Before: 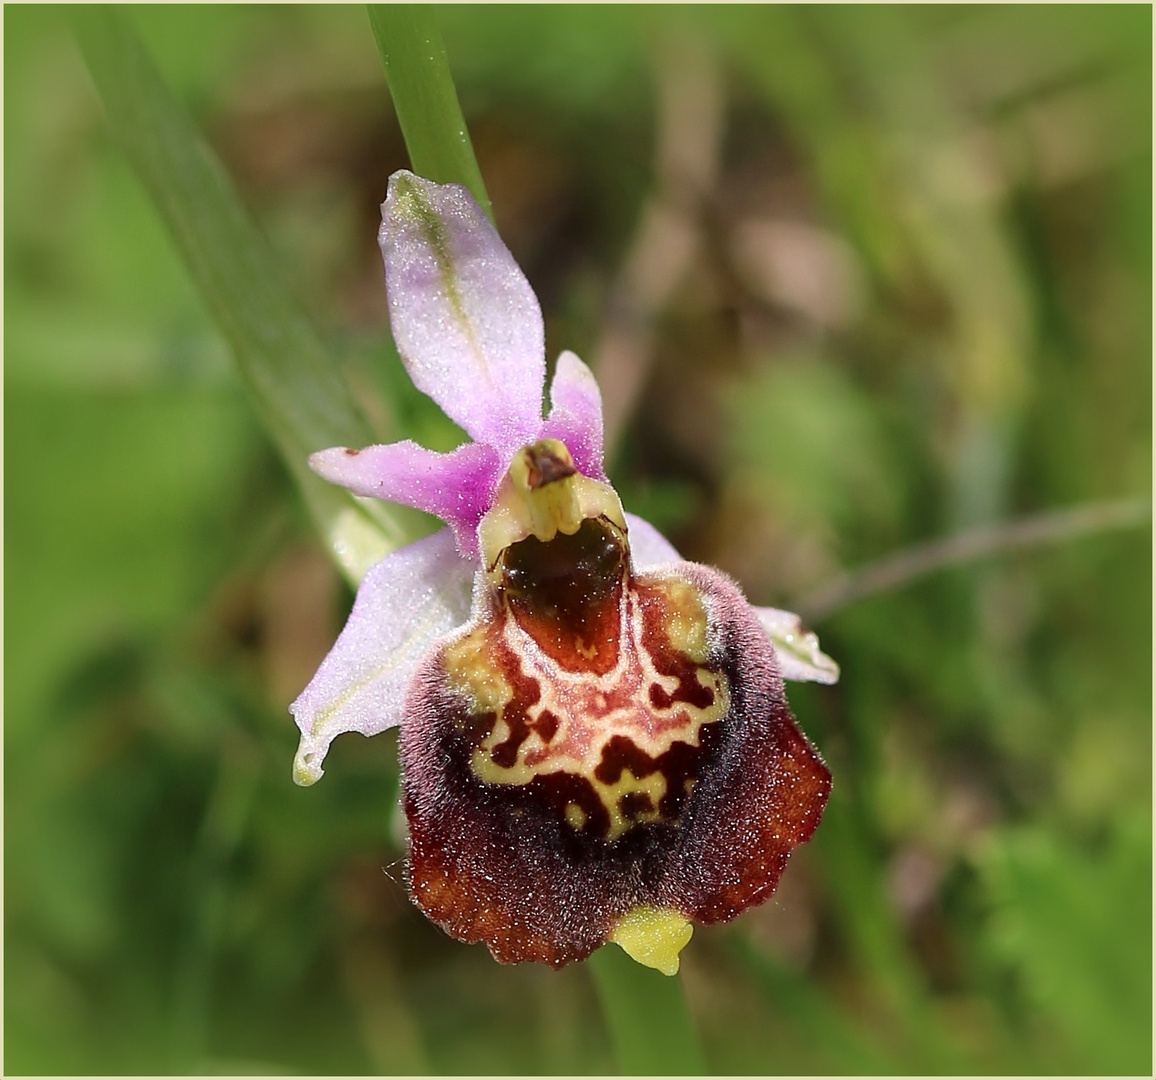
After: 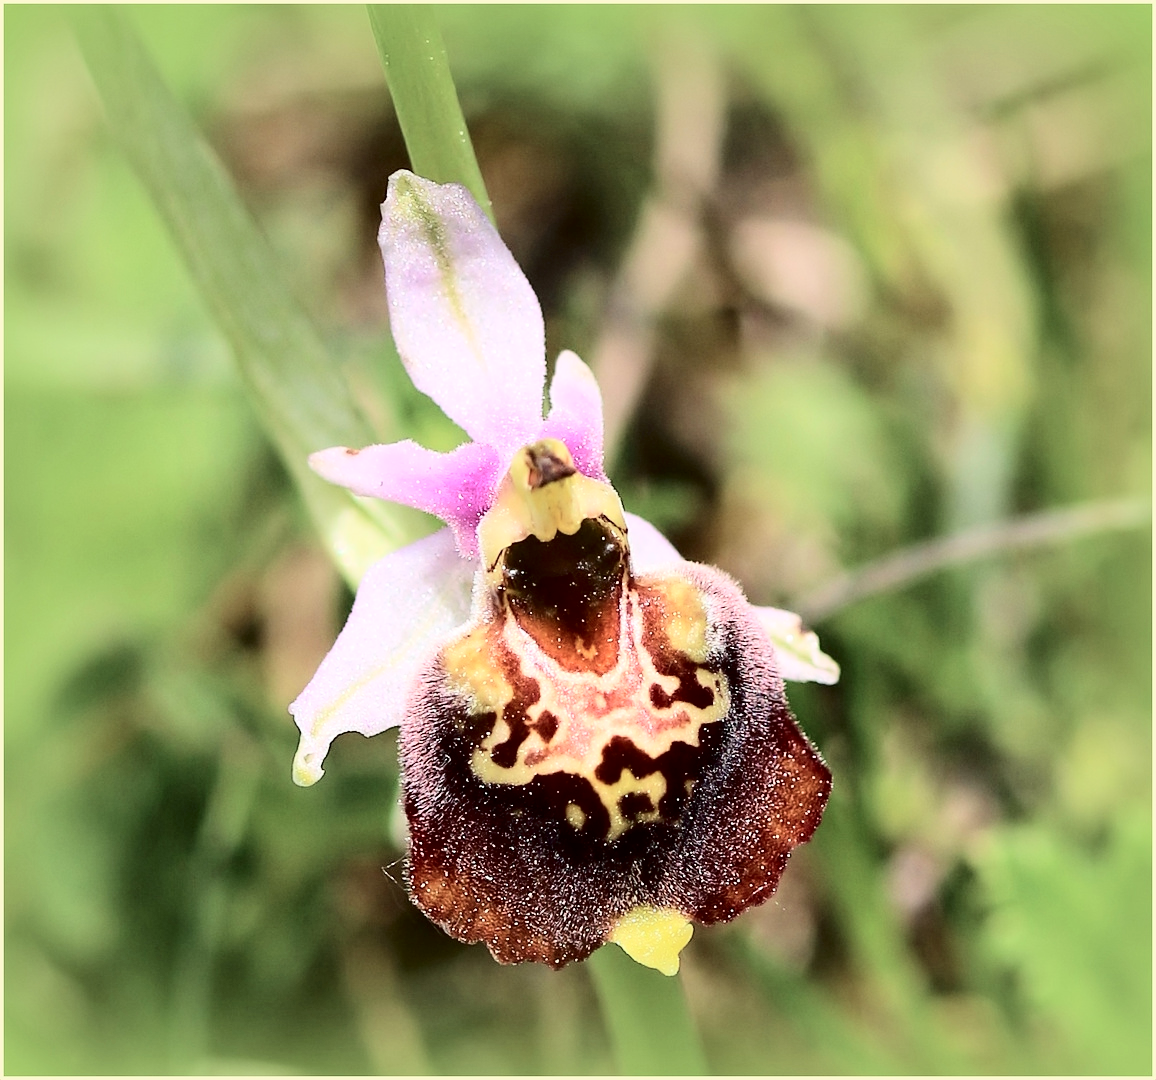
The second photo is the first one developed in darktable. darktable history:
tone curve: curves: ch0 [(0, 0) (0.004, 0) (0.133, 0.071) (0.325, 0.456) (0.832, 0.957) (1, 1)], color space Lab, independent channels, preserve colors none
